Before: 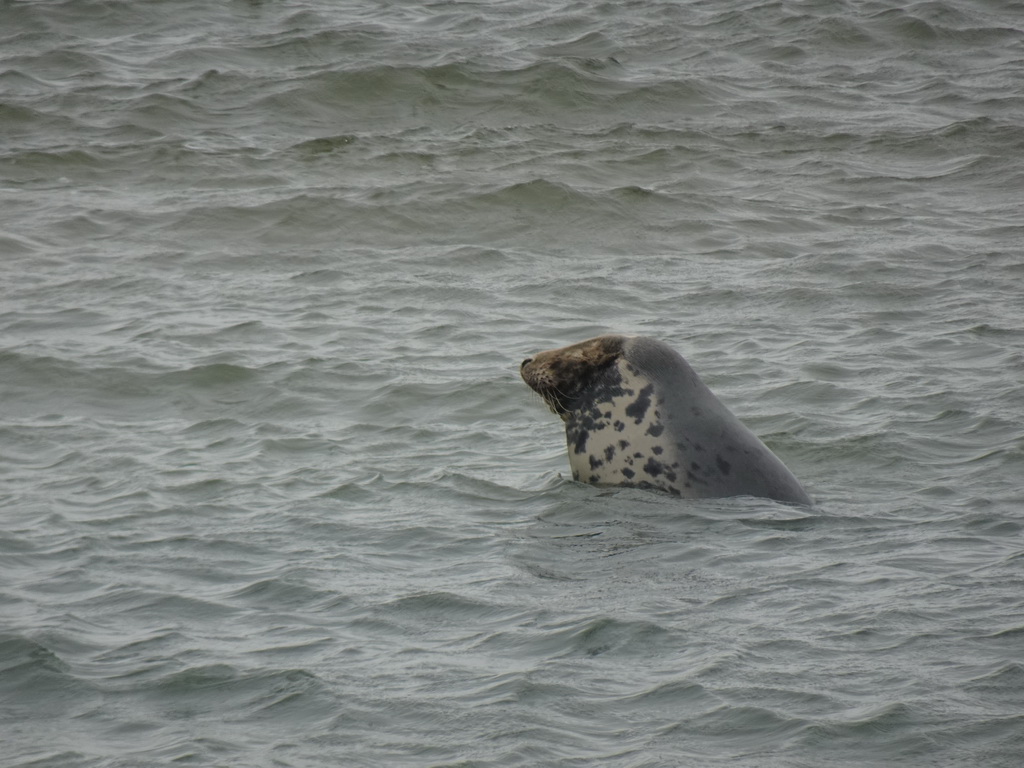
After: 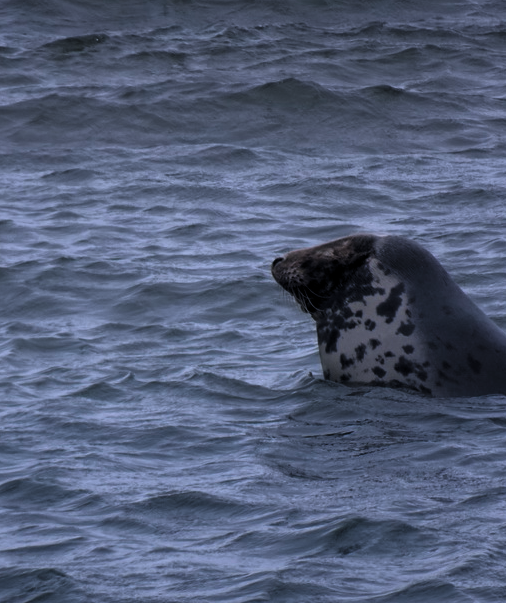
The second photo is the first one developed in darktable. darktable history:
exposure: black level correction -0.03, compensate highlight preservation false
crop and rotate: angle 0.02°, left 24.353%, top 13.219%, right 26.156%, bottom 8.224%
levels: levels [0.129, 0.519, 0.867]
color calibration: illuminant as shot in camera, x 0.379, y 0.396, temperature 4138.76 K
color balance rgb: shadows lift › hue 87.51°, highlights gain › chroma 0.68%, highlights gain › hue 55.1°, global offset › chroma 0.13%, global offset › hue 253.66°, linear chroma grading › global chroma 0.5%, perceptual saturation grading › global saturation 16.38%
contrast brightness saturation: brightness -0.2, saturation 0.08
